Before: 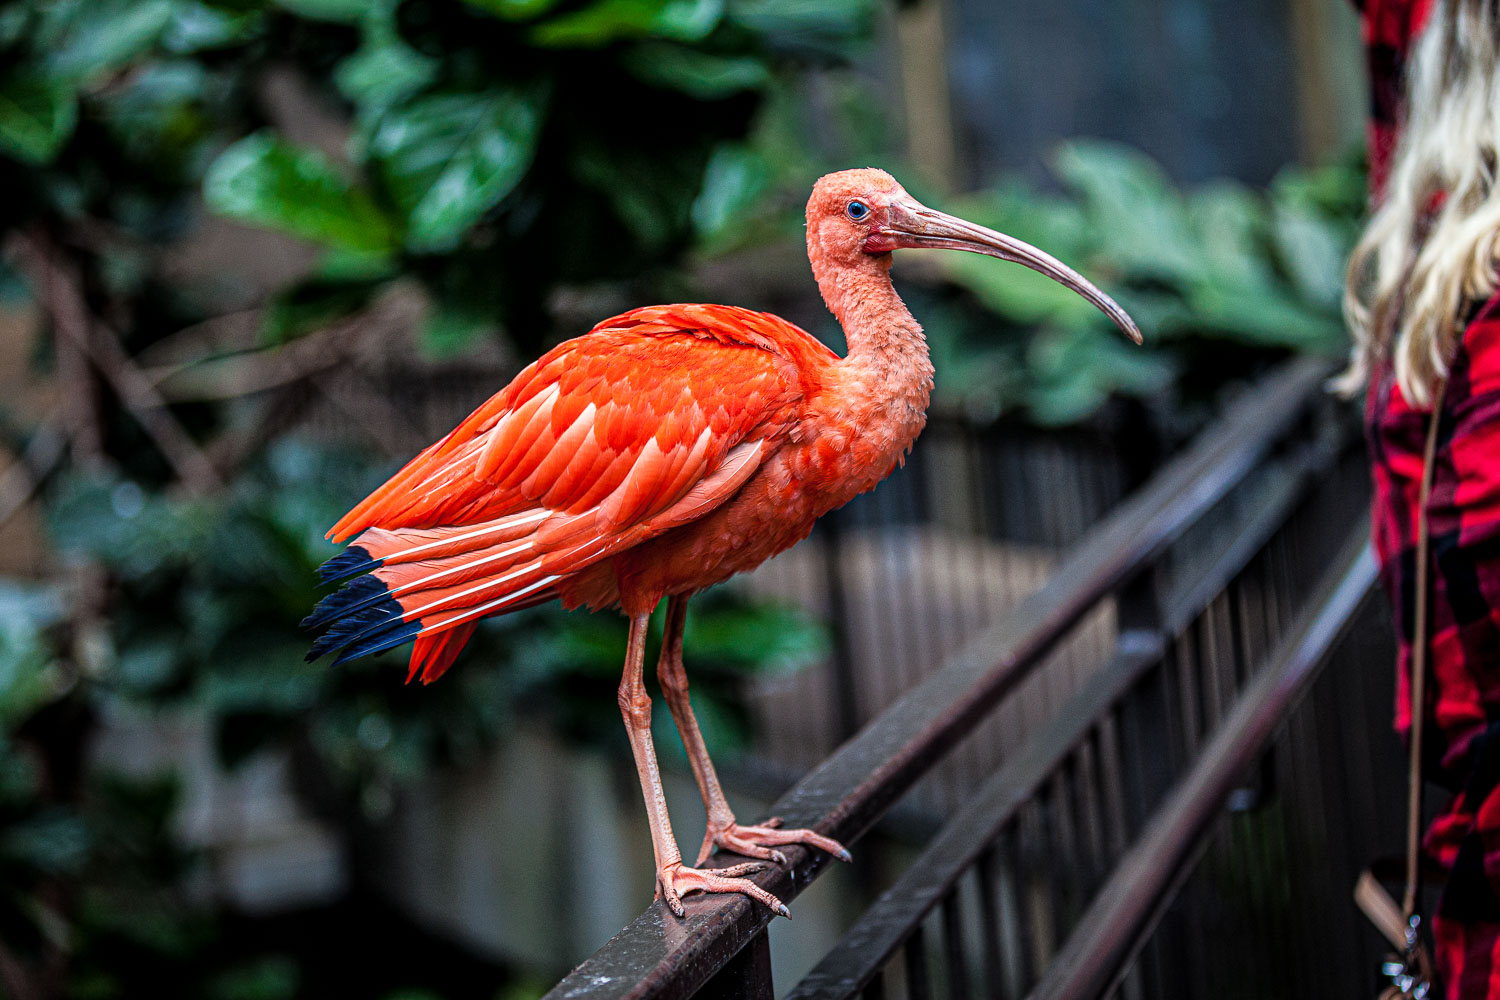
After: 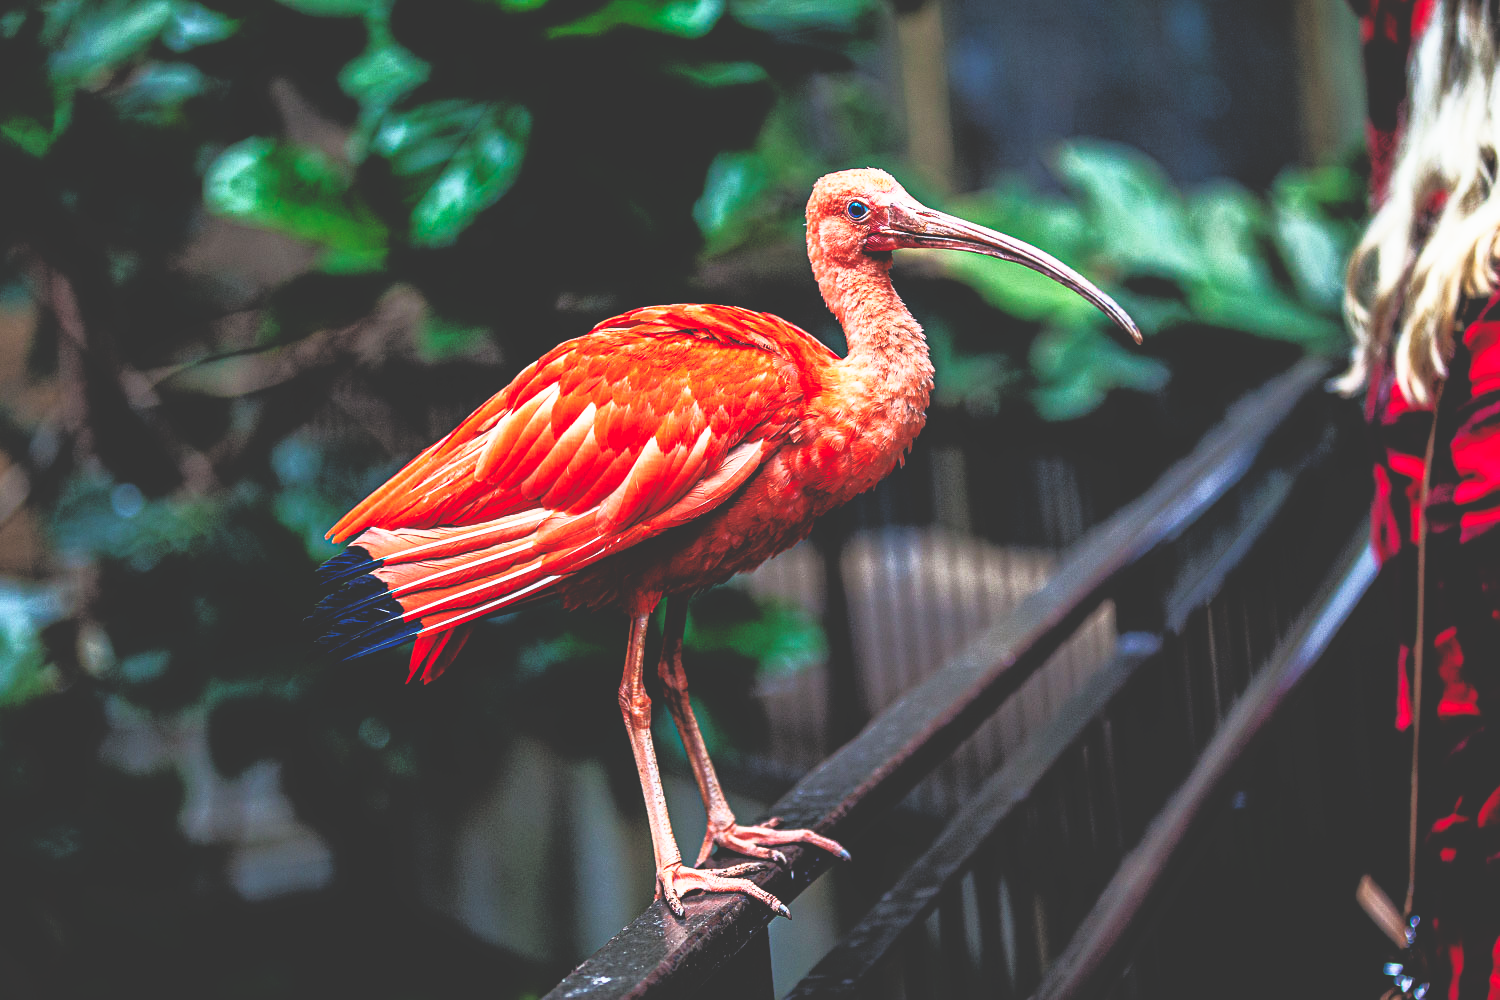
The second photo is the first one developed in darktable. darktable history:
base curve: curves: ch0 [(0, 0.036) (0.007, 0.037) (0.604, 0.887) (1, 1)], preserve colors none
contrast brightness saturation: contrast 0.073
tone equalizer: -8 EV -1.82 EV, -7 EV -1.14 EV, -6 EV -1.62 EV, edges refinement/feathering 500, mask exposure compensation -1.57 EV, preserve details no
